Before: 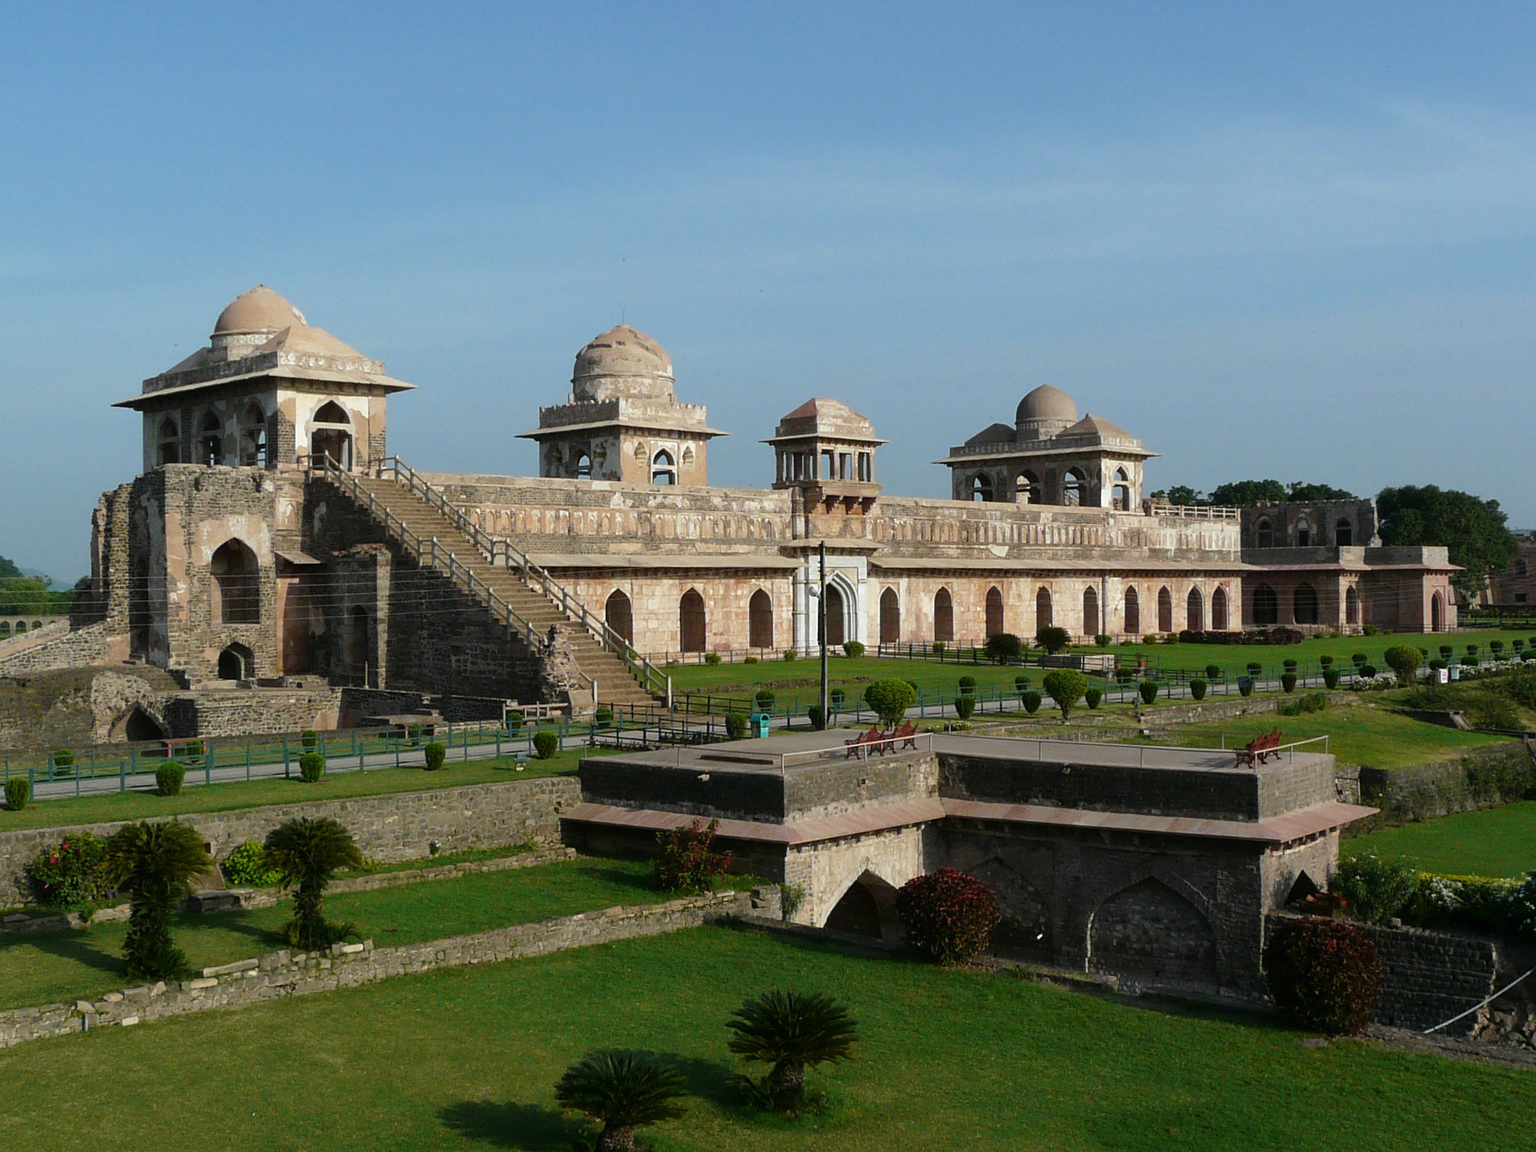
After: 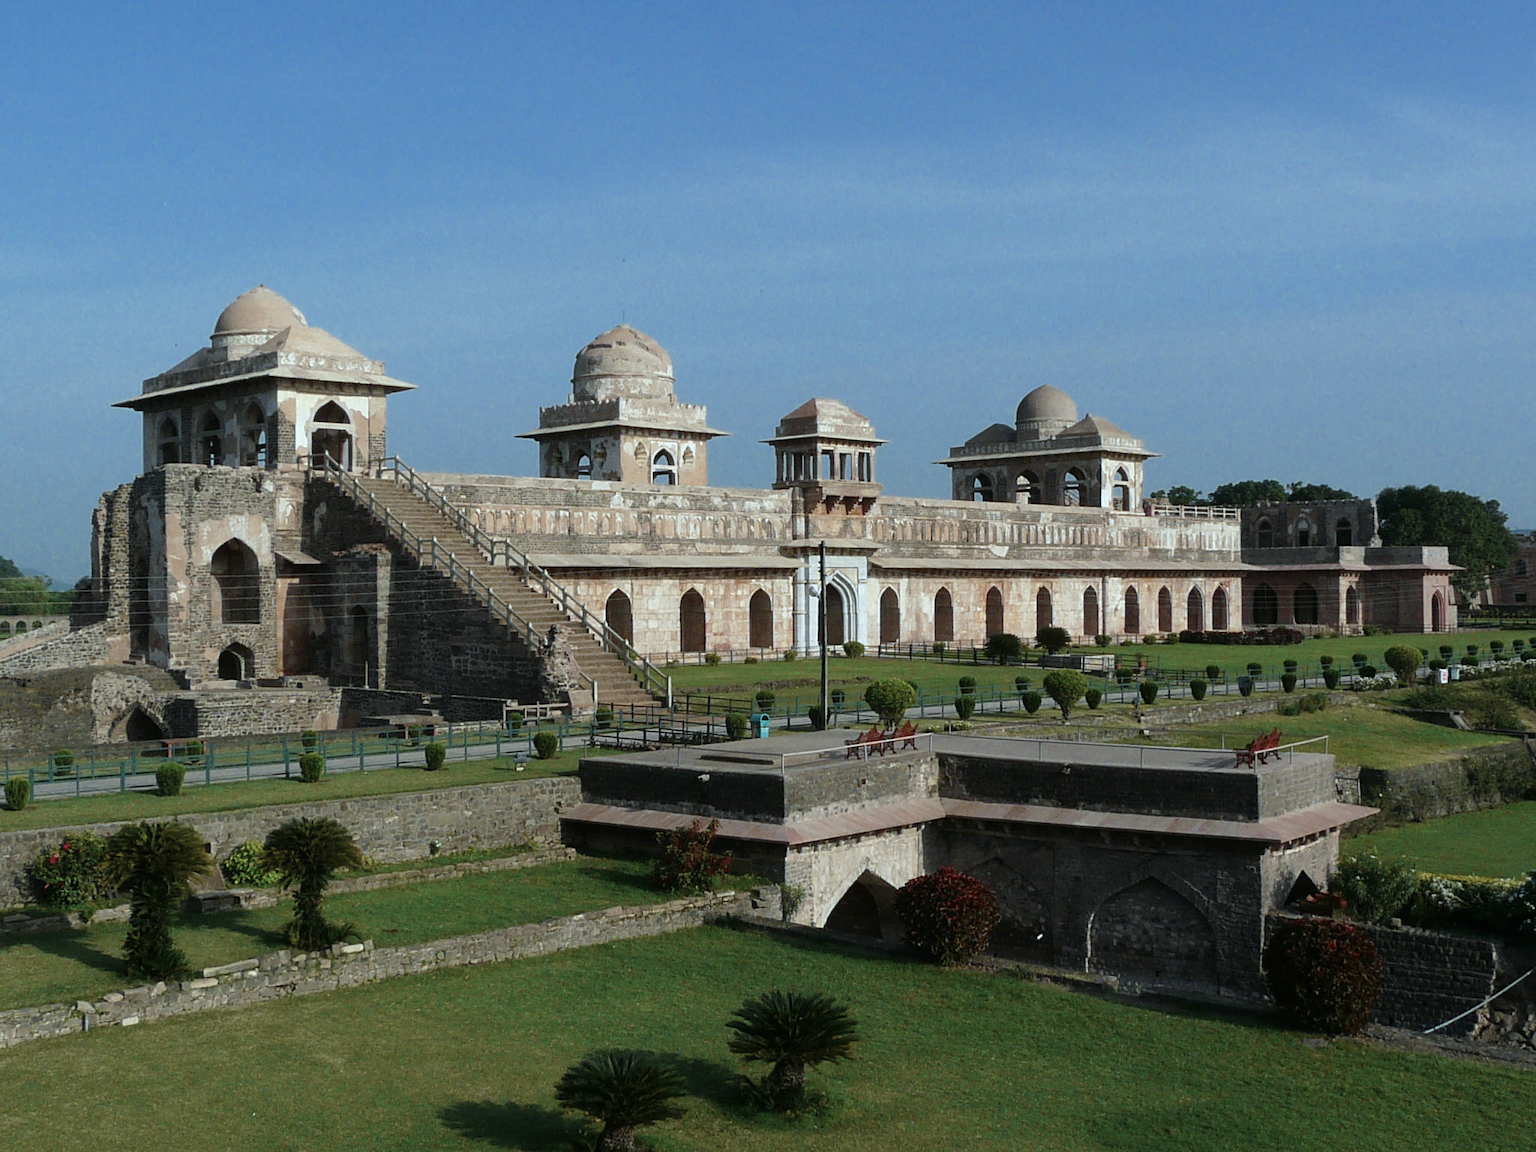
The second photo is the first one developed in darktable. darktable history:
color zones: curves: ch0 [(0, 0.473) (0.001, 0.473) (0.226, 0.548) (0.4, 0.589) (0.525, 0.54) (0.728, 0.403) (0.999, 0.473) (1, 0.473)]; ch1 [(0, 0.619) (0.001, 0.619) (0.234, 0.388) (0.4, 0.372) (0.528, 0.422) (0.732, 0.53) (0.999, 0.619) (1, 0.619)]; ch2 [(0, 0.547) (0.001, 0.547) (0.226, 0.45) (0.4, 0.525) (0.525, 0.585) (0.8, 0.511) (0.999, 0.547) (1, 0.547)]
white balance: red 0.925, blue 1.046
